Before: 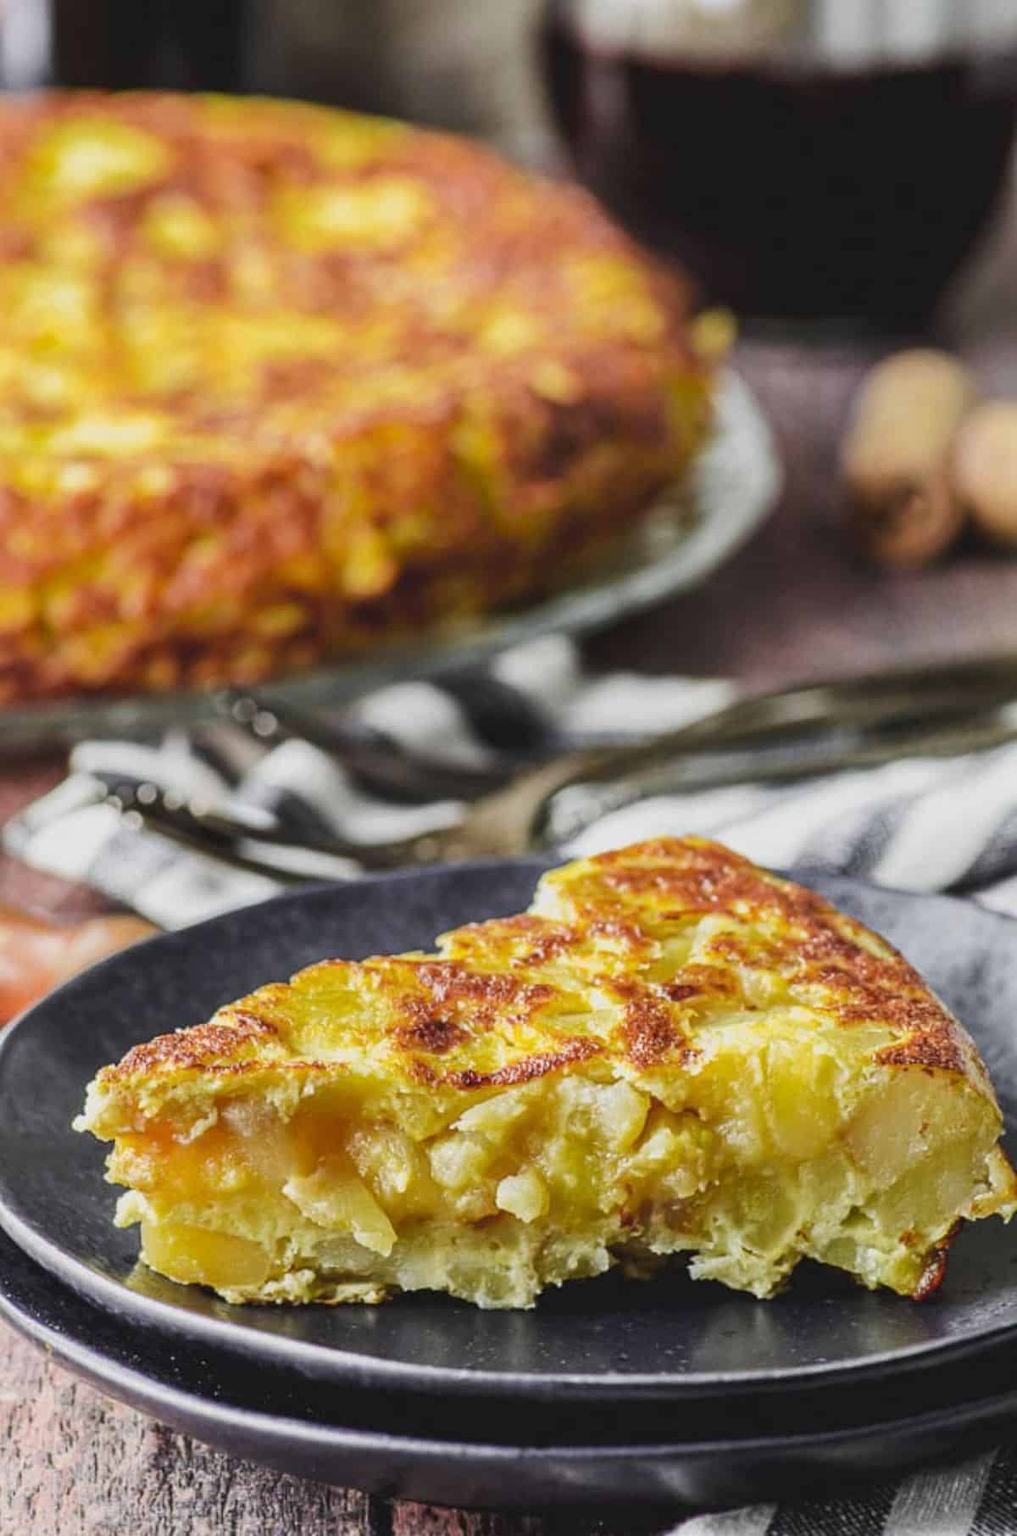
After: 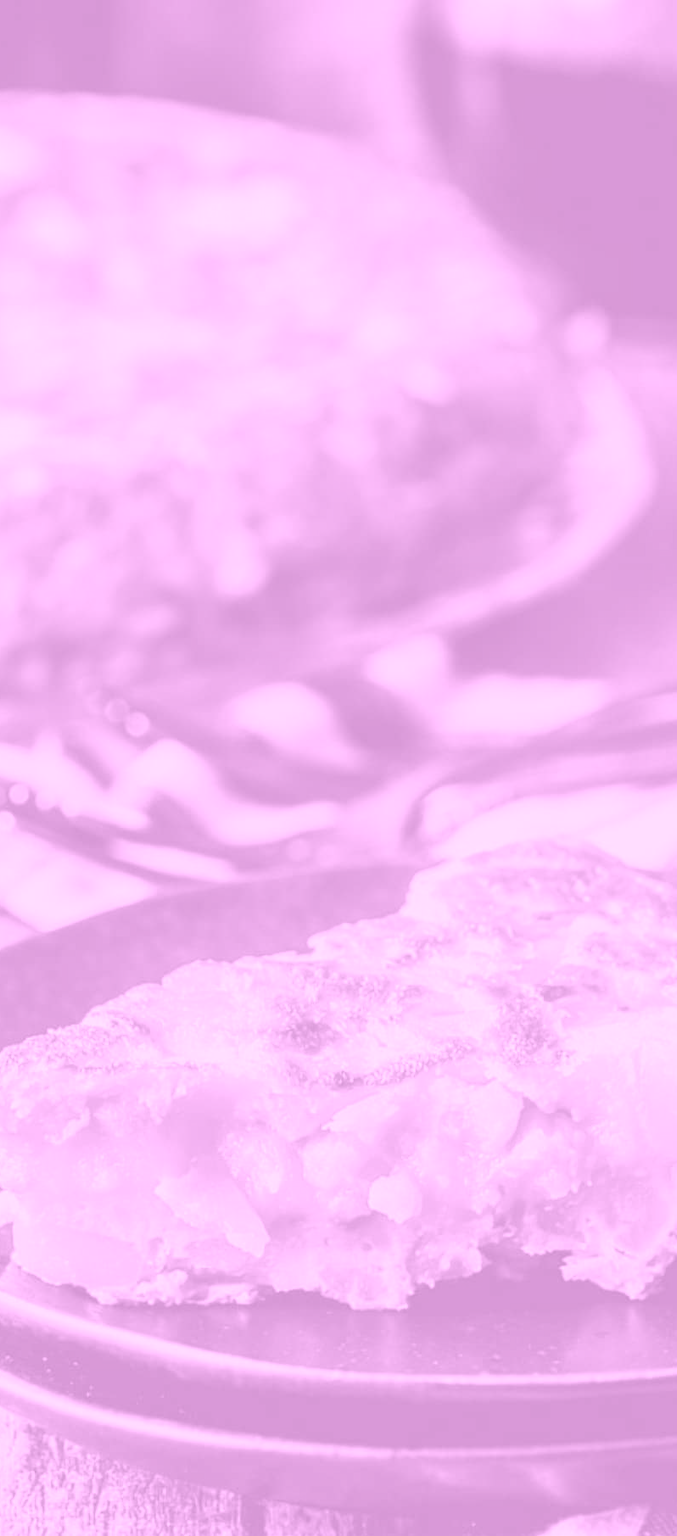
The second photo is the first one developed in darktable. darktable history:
crop and rotate: left 12.648%, right 20.685%
colorize: hue 331.2°, saturation 75%, source mix 30.28%, lightness 70.52%, version 1
color zones: curves: ch0 [(0, 0.613) (0.01, 0.613) (0.245, 0.448) (0.498, 0.529) (0.642, 0.665) (0.879, 0.777) (0.99, 0.613)]; ch1 [(0, 0) (0.143, 0) (0.286, 0) (0.429, 0) (0.571, 0) (0.714, 0) (0.857, 0)], mix -121.96%
